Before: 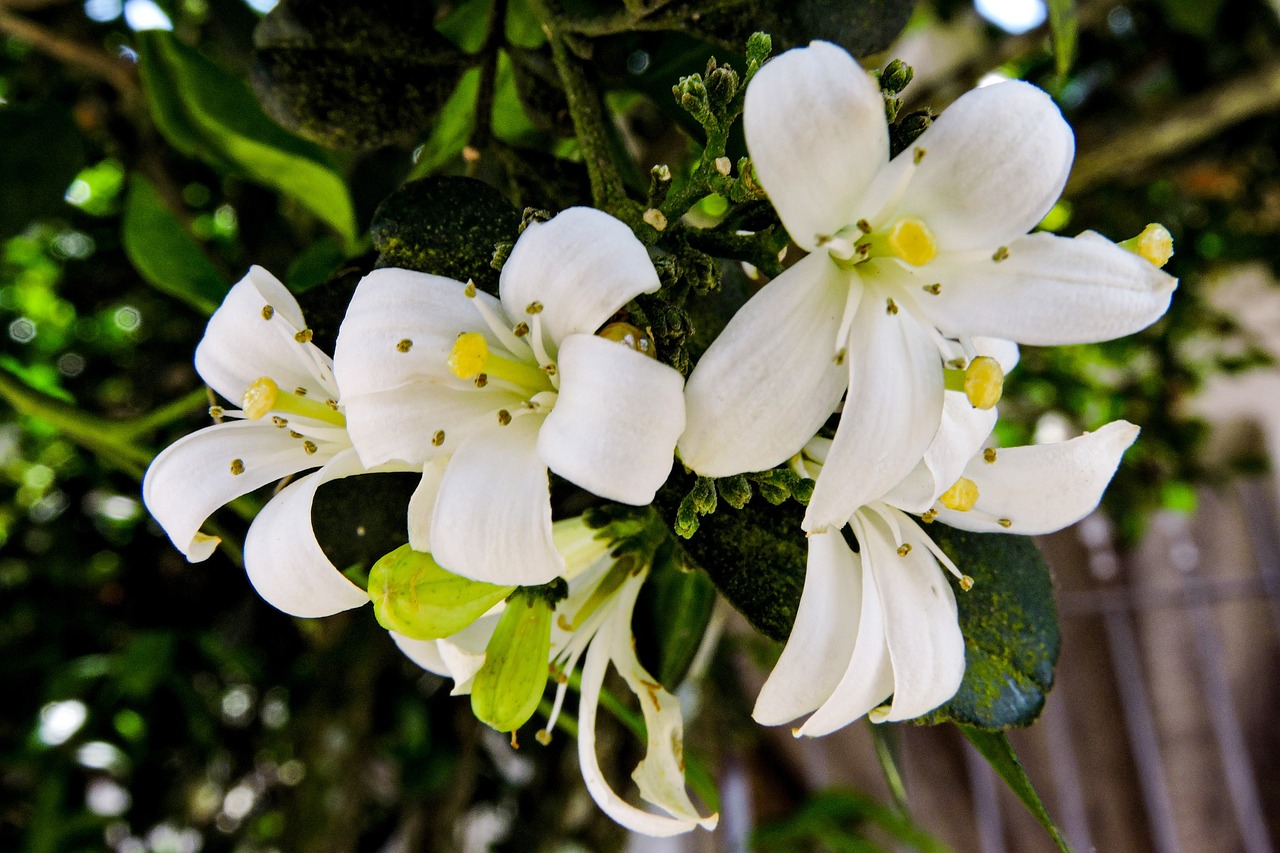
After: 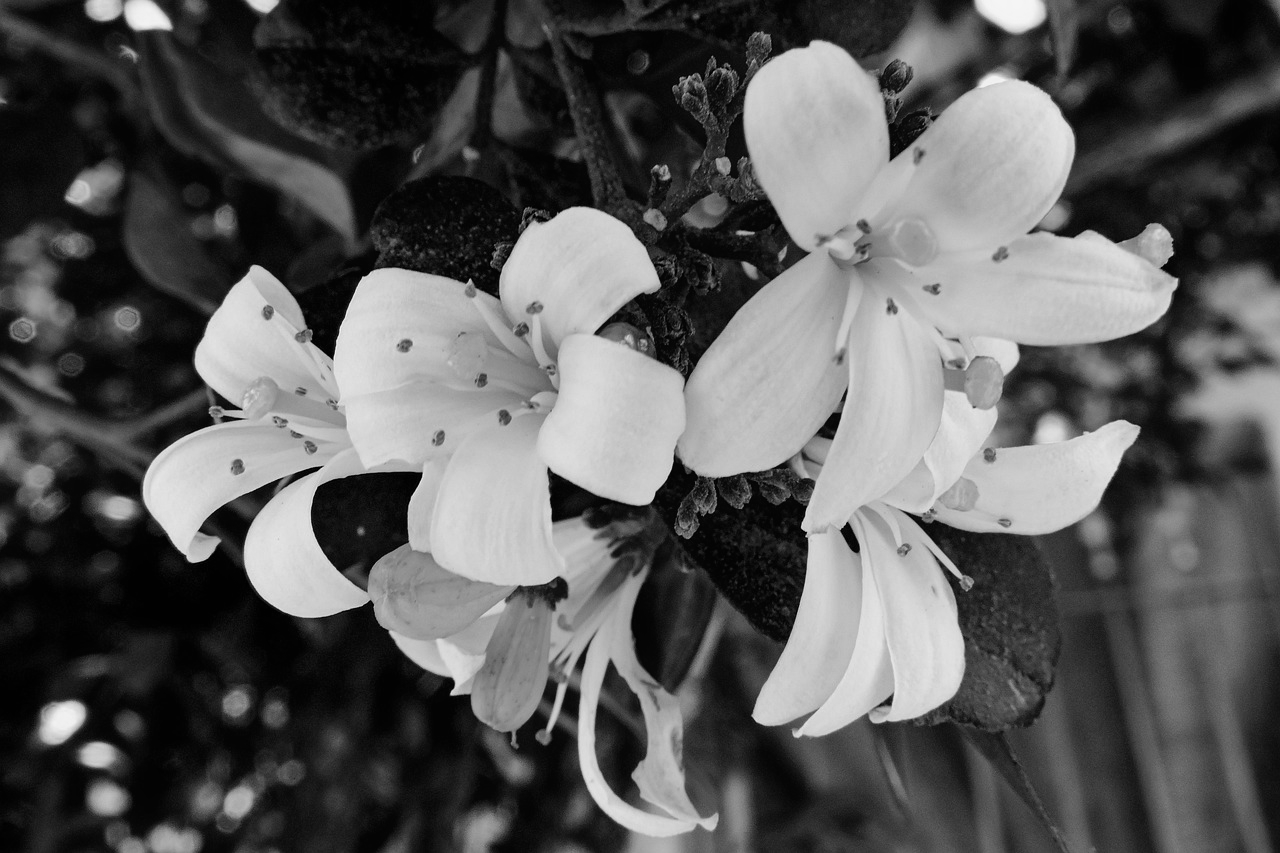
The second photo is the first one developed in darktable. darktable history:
color calibration: output gray [0.21, 0.42, 0.37, 0], gray › normalize channels true, illuminant same as pipeline (D50), adaptation XYZ, x 0.346, y 0.359, gamut compression 0
contrast equalizer: y [[0.5, 0.488, 0.462, 0.461, 0.491, 0.5], [0.5 ×6], [0.5 ×6], [0 ×6], [0 ×6]]
